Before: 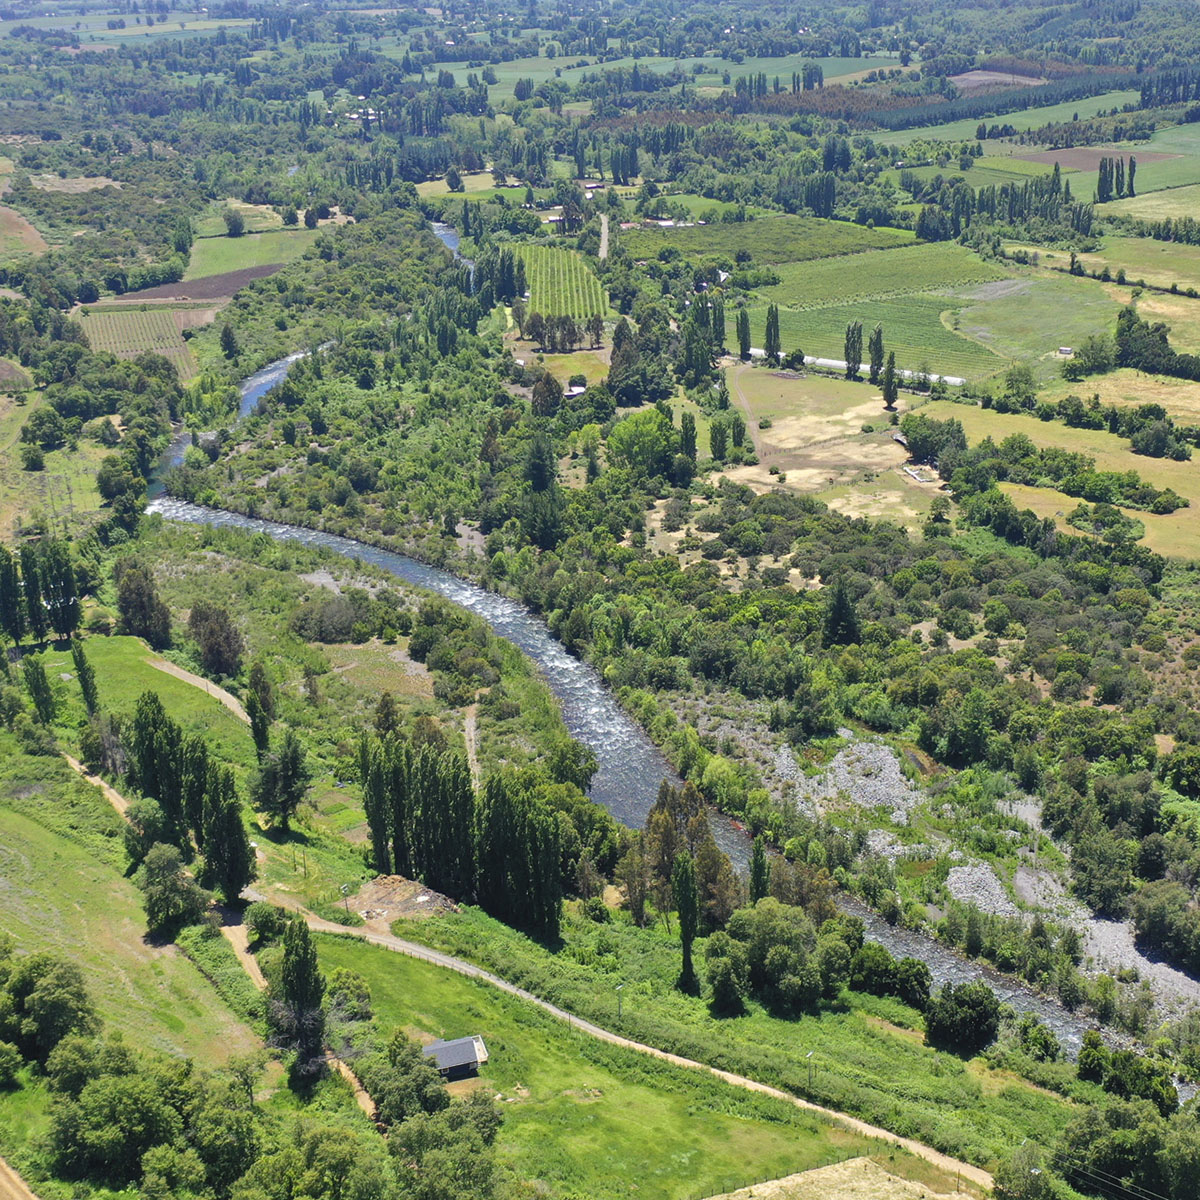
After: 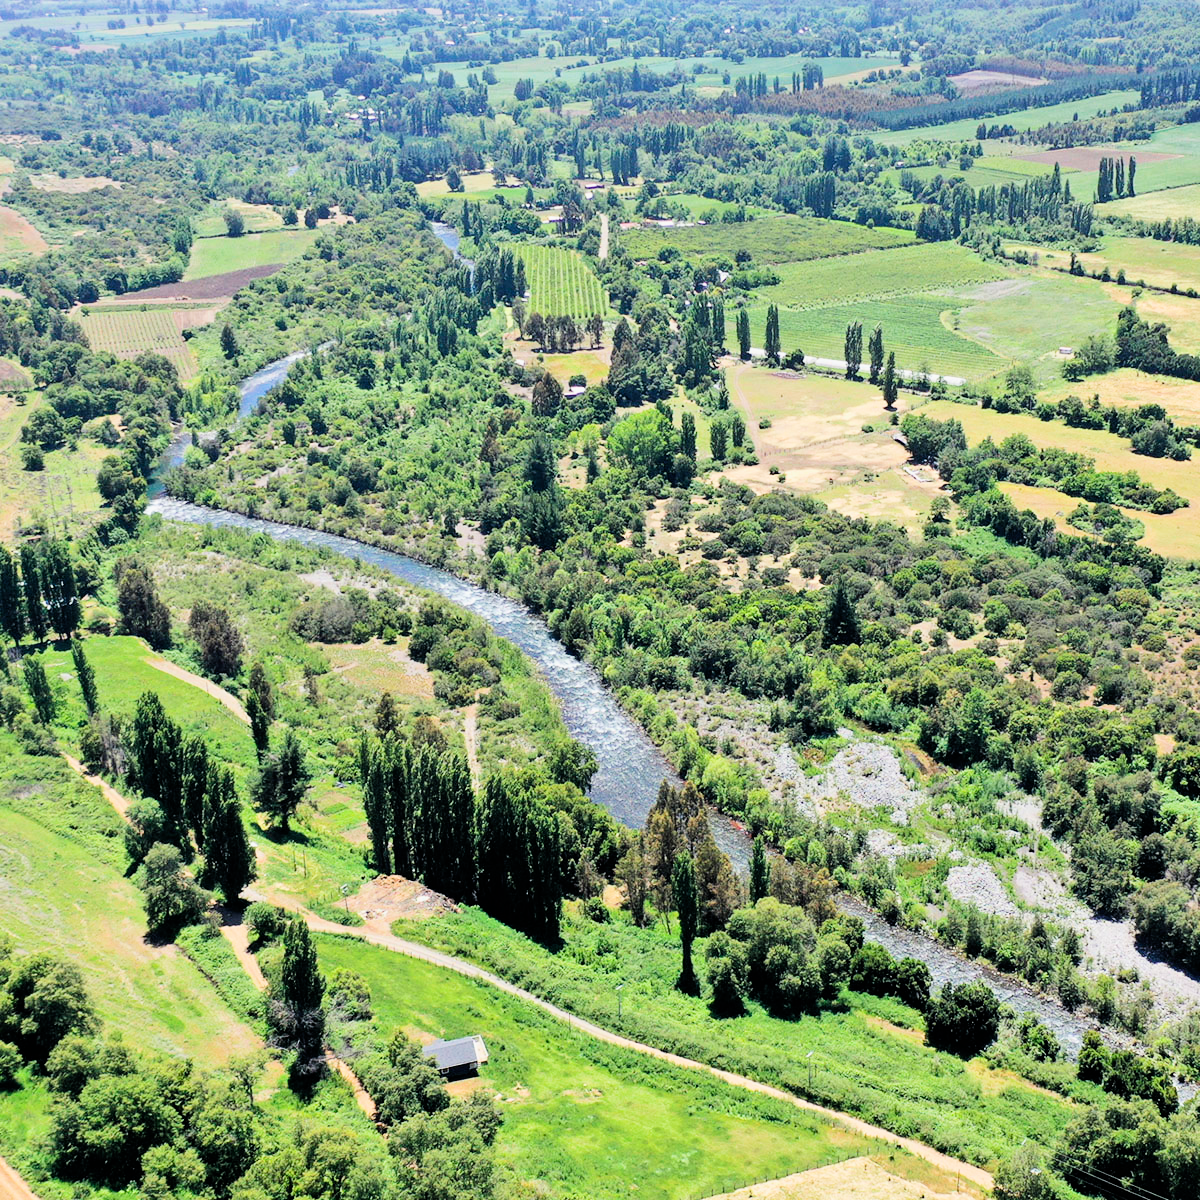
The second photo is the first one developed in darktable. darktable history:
filmic rgb: black relative exposure -5.14 EV, white relative exposure 3.96 EV, hardness 2.9, contrast 1.487
exposure: black level correction 0, exposure 0.691 EV, compensate highlight preservation false
